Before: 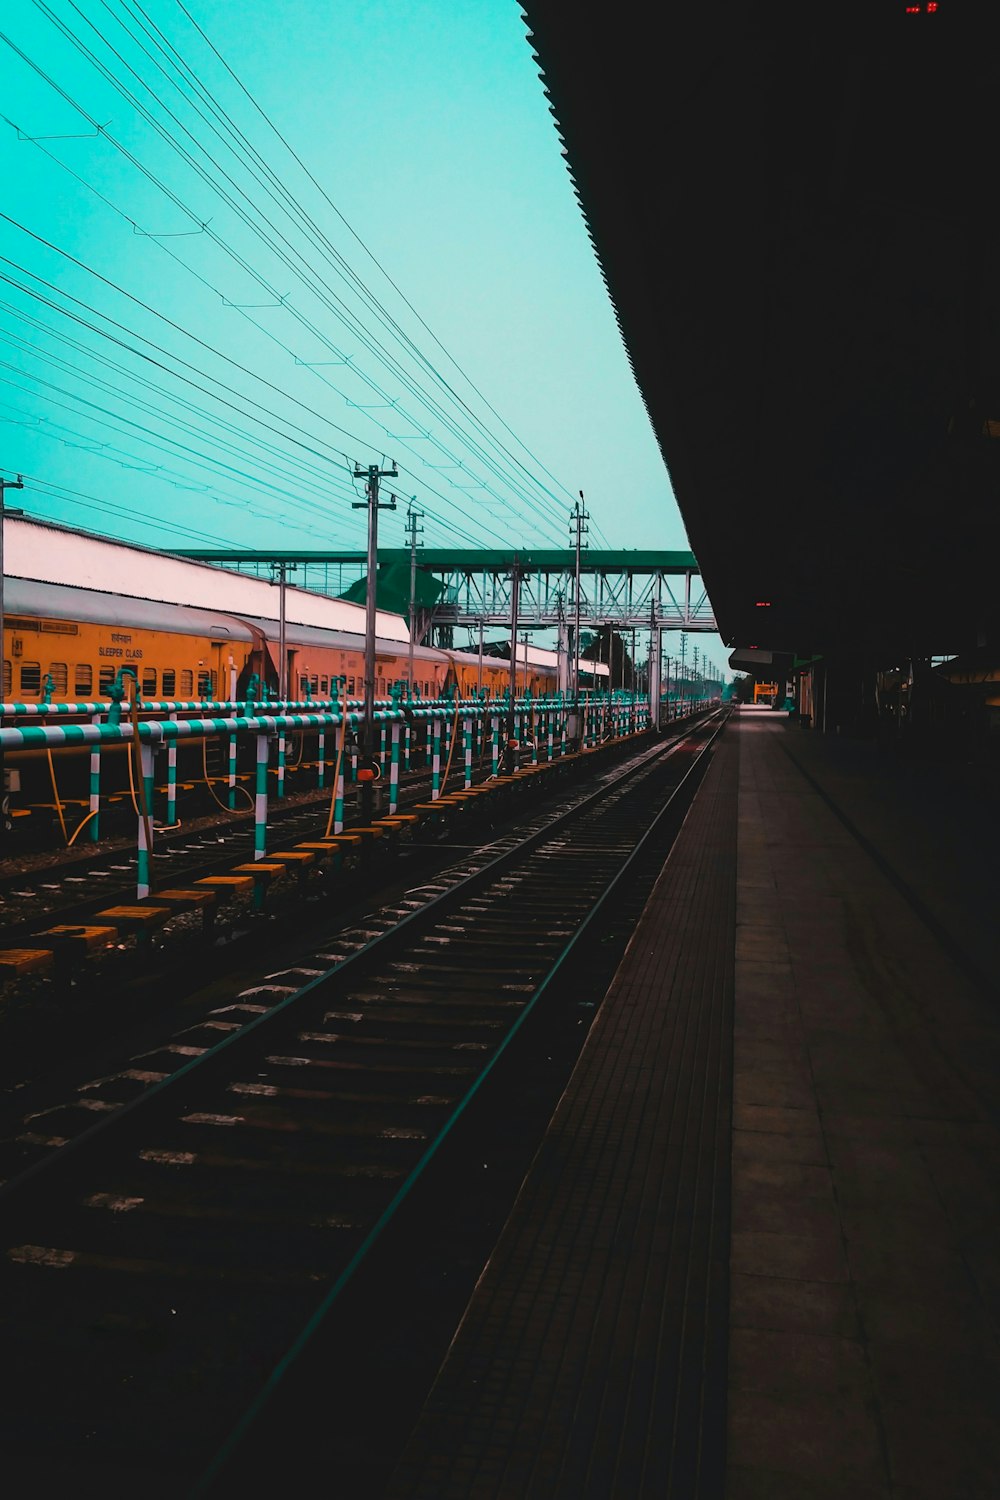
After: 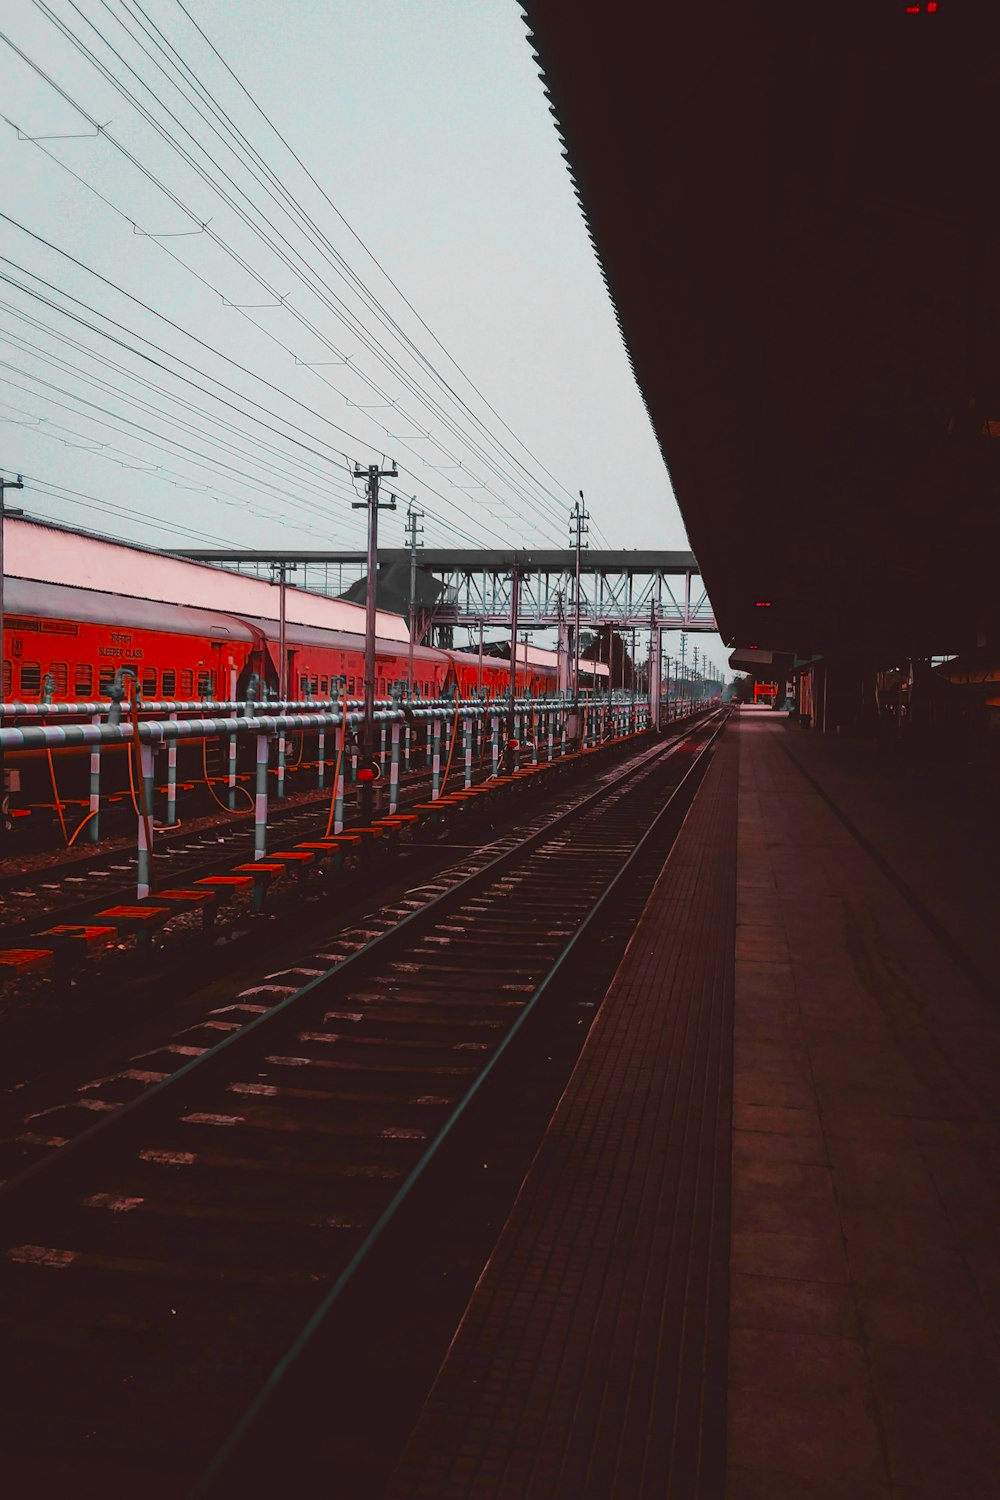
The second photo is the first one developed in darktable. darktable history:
tone equalizer: on, module defaults
color zones: curves: ch0 [(0, 0.363) (0.128, 0.373) (0.25, 0.5) (0.402, 0.407) (0.521, 0.525) (0.63, 0.559) (0.729, 0.662) (0.867, 0.471)]; ch1 [(0, 0.515) (0.136, 0.618) (0.25, 0.5) (0.378, 0) (0.516, 0) (0.622, 0.593) (0.737, 0.819) (0.87, 0.593)]; ch2 [(0, 0.529) (0.128, 0.471) (0.282, 0.451) (0.386, 0.662) (0.516, 0.525) (0.633, 0.554) (0.75, 0.62) (0.875, 0.441)]
rgb levels: mode RGB, independent channels, levels [[0, 0.474, 1], [0, 0.5, 1], [0, 0.5, 1]]
shadows and highlights: shadows 25, highlights -25
